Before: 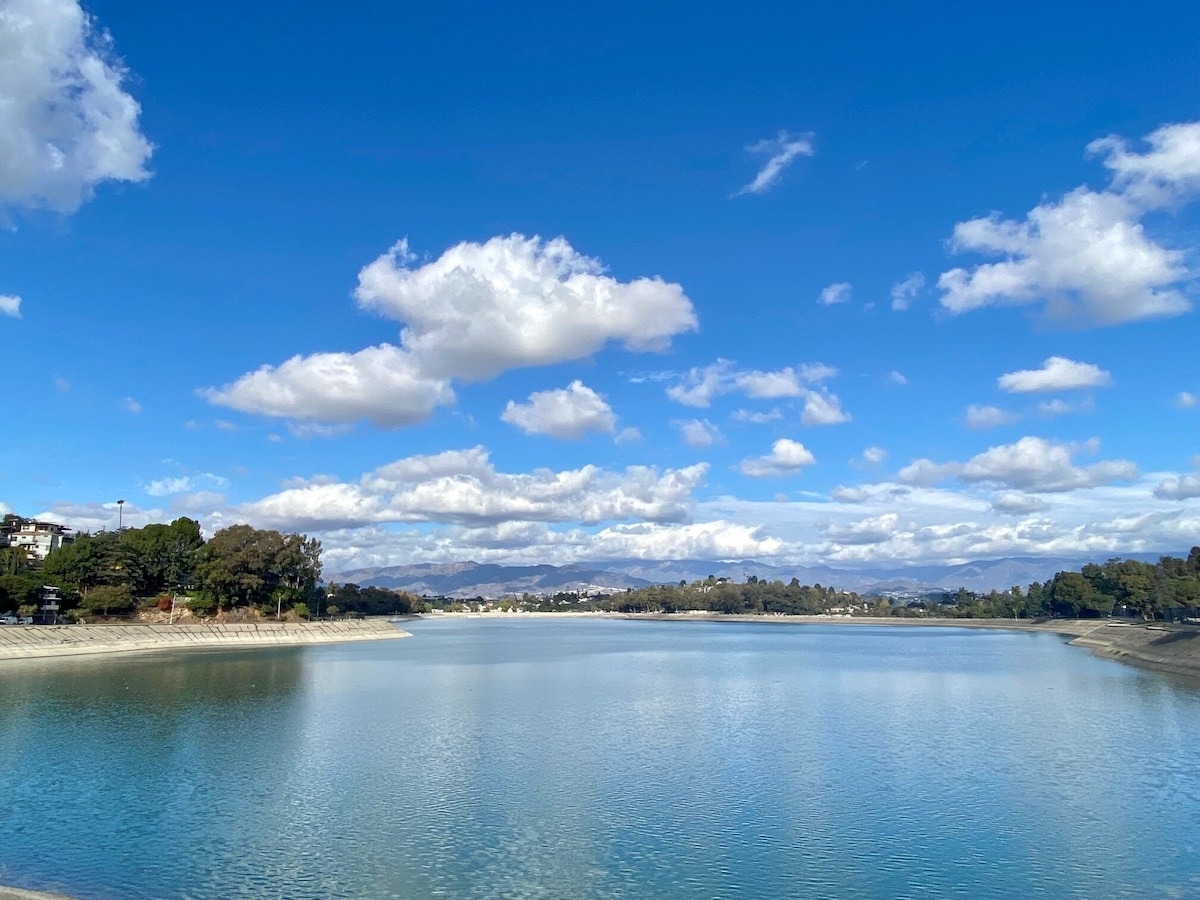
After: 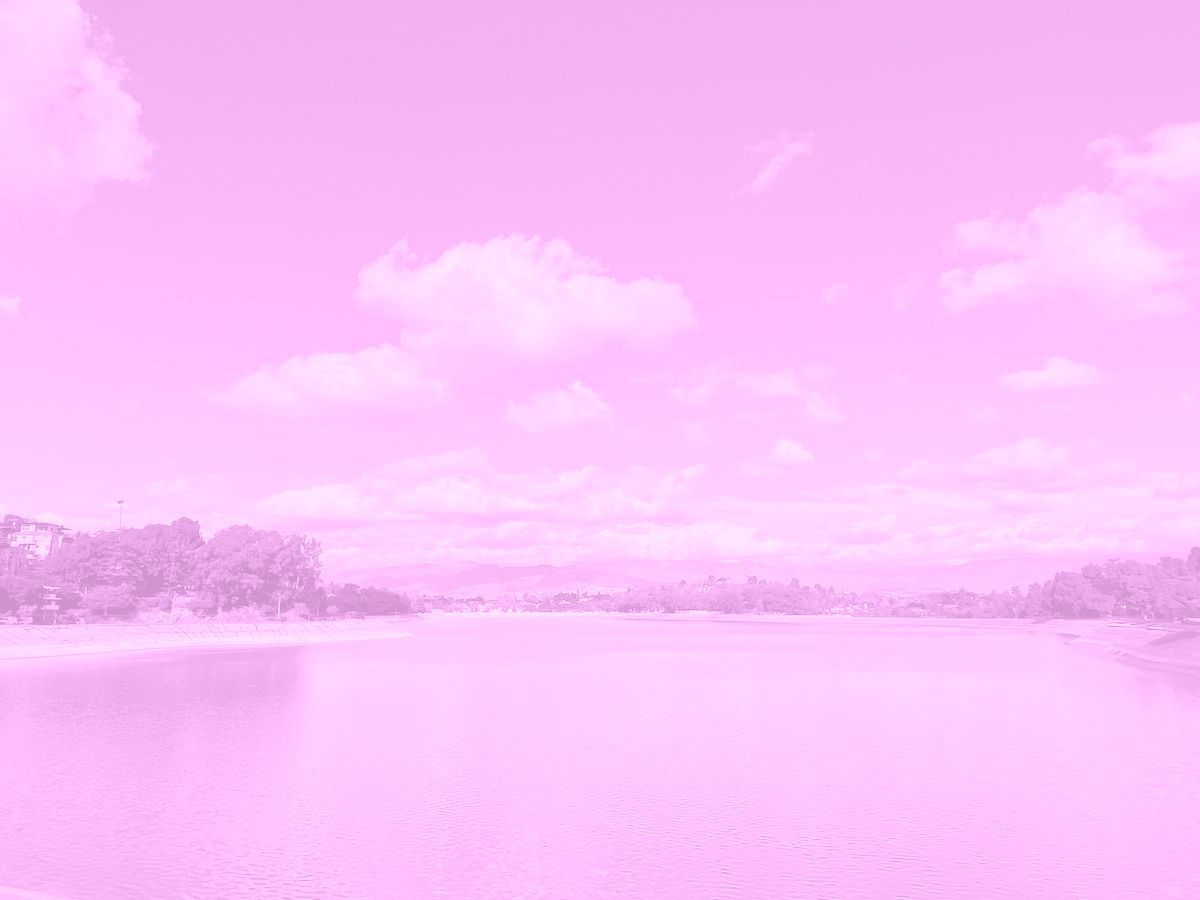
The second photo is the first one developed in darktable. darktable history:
color correction: saturation 1.34
colorize: hue 331.2°, saturation 75%, source mix 30.28%, lightness 70.52%, version 1
